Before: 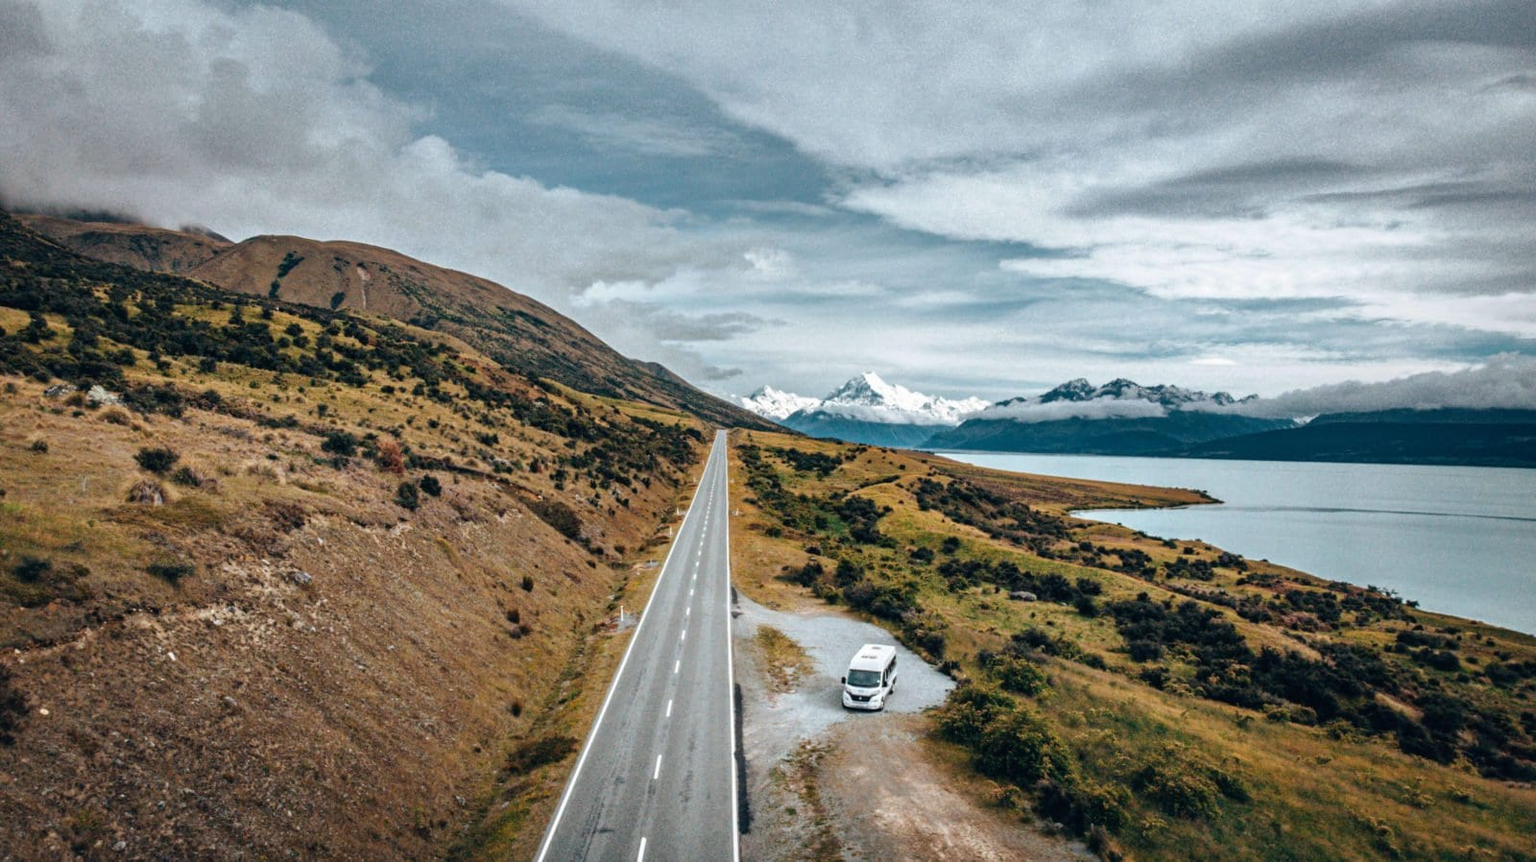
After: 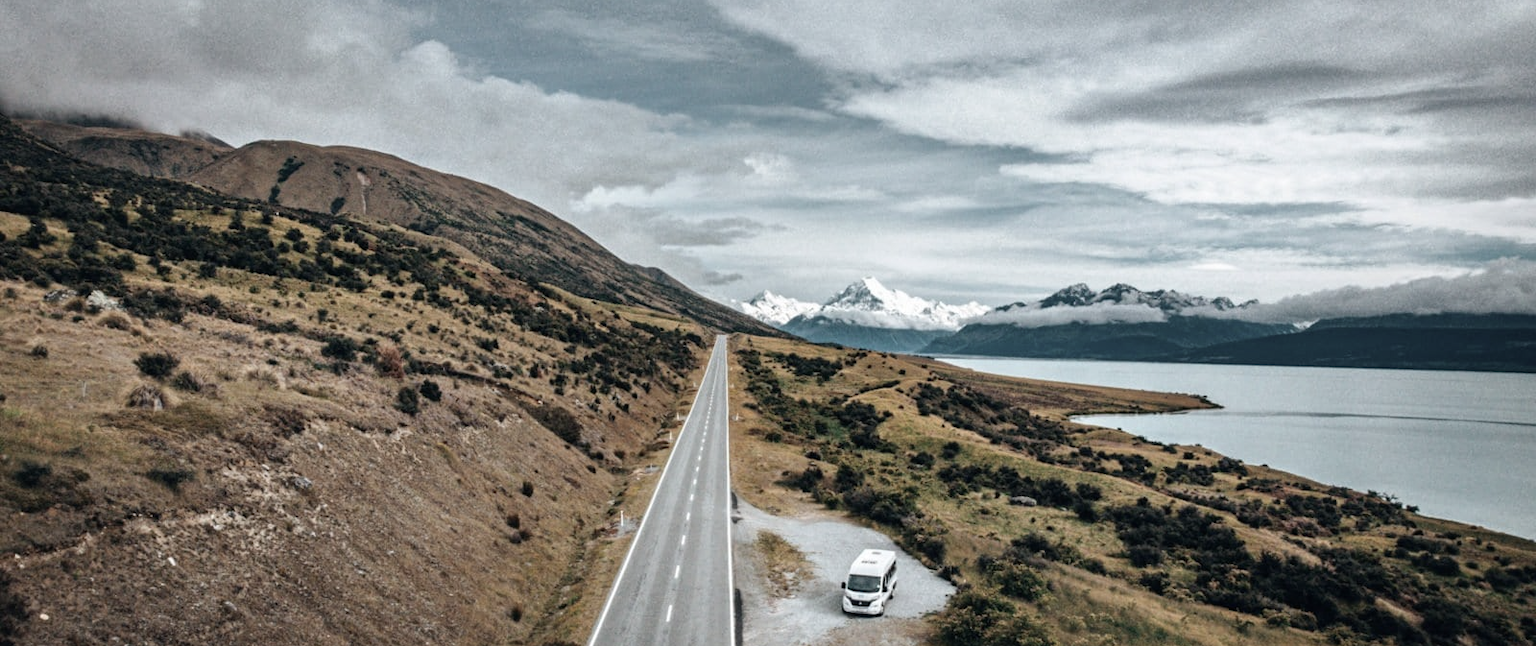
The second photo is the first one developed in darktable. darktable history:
color correction: saturation 0.57
contrast brightness saturation: contrast 0.08, saturation 0.02
crop: top 11.038%, bottom 13.962%
